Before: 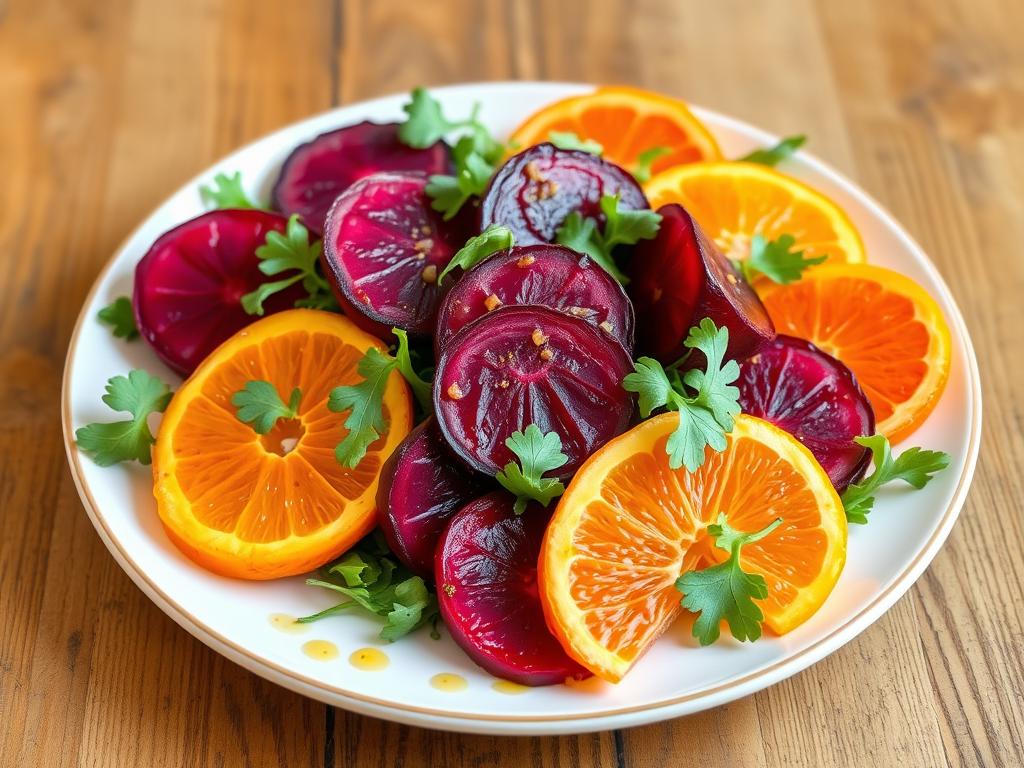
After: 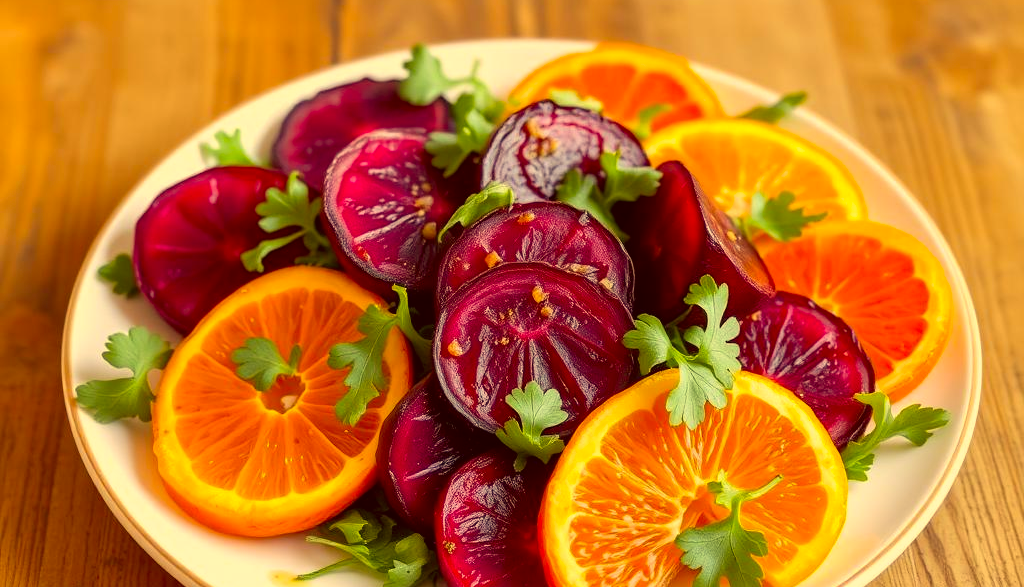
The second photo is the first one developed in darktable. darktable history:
color correction: highlights a* 10.16, highlights b* 38.92, shadows a* 14.86, shadows b* 3.38
crop: top 5.627%, bottom 17.929%
